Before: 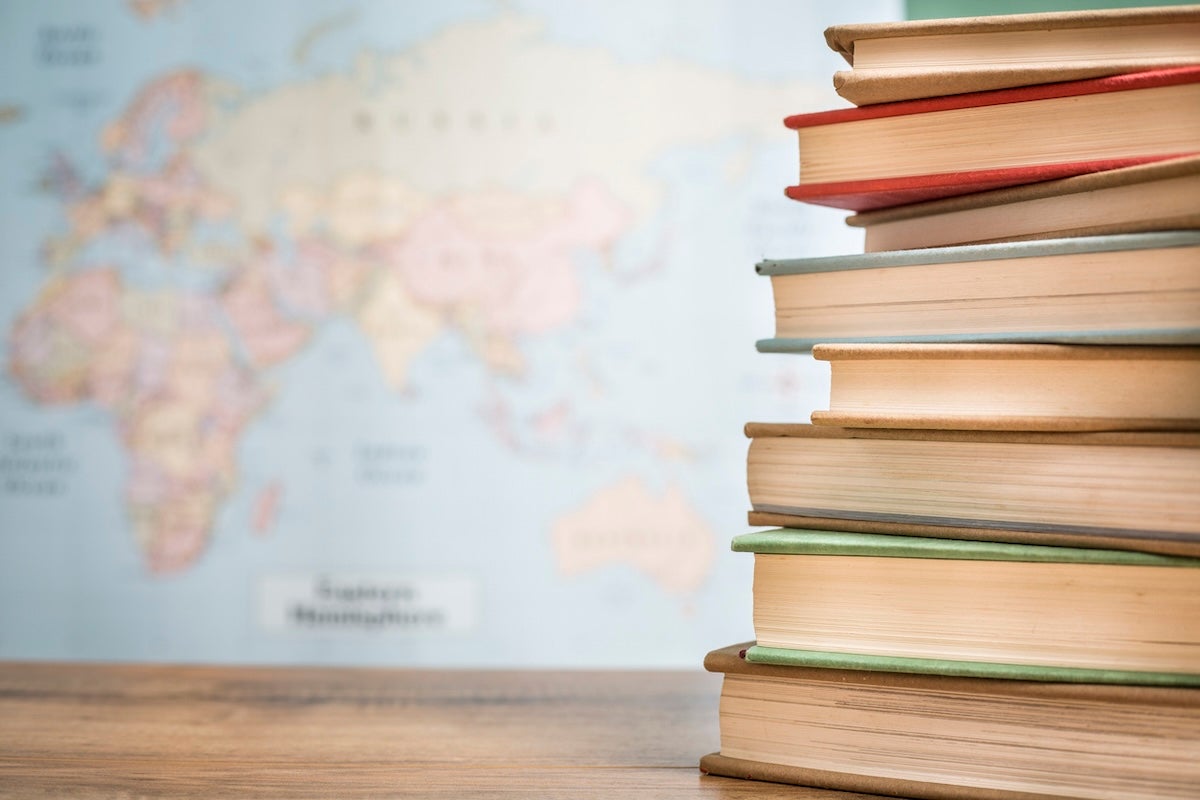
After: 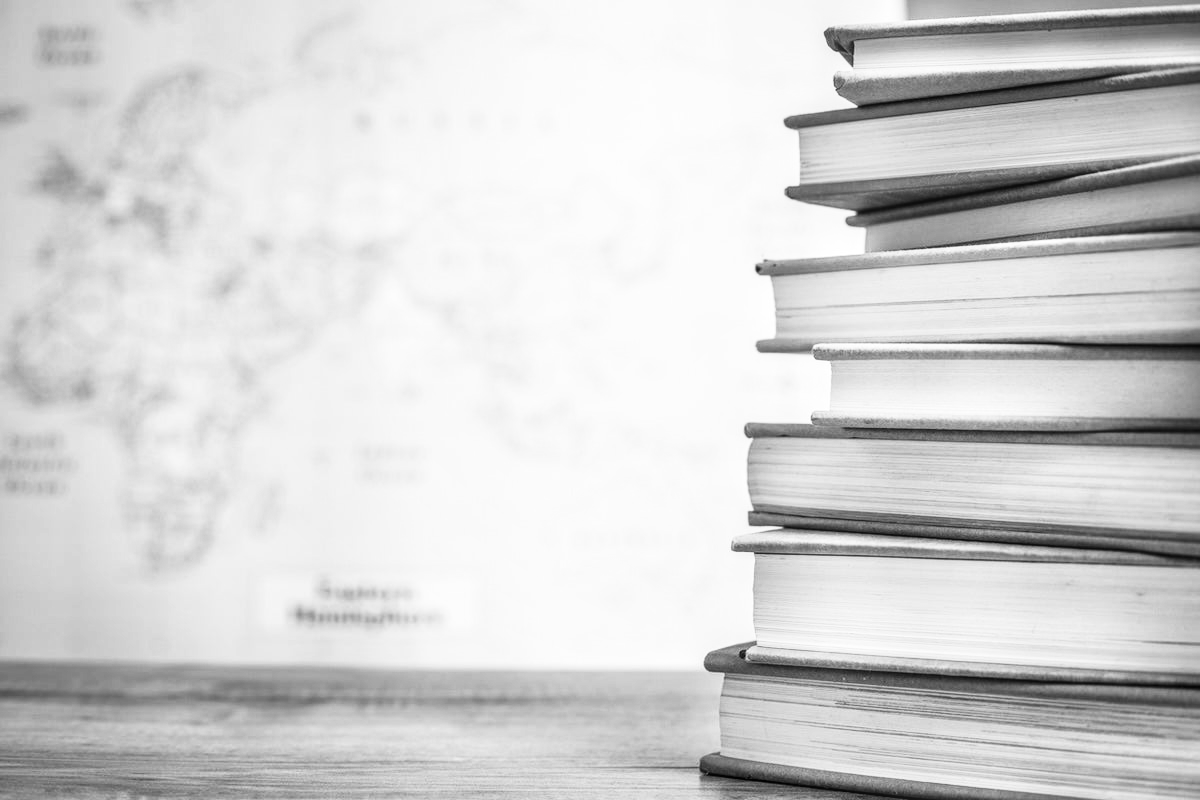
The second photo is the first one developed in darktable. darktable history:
monochrome: on, module defaults
tone curve: curves: ch0 [(0, 0) (0.003, 0.063) (0.011, 0.063) (0.025, 0.063) (0.044, 0.066) (0.069, 0.071) (0.1, 0.09) (0.136, 0.116) (0.177, 0.144) (0.224, 0.192) (0.277, 0.246) (0.335, 0.311) (0.399, 0.399) (0.468, 0.49) (0.543, 0.589) (0.623, 0.709) (0.709, 0.827) (0.801, 0.918) (0.898, 0.969) (1, 1)], preserve colors none
local contrast: on, module defaults
